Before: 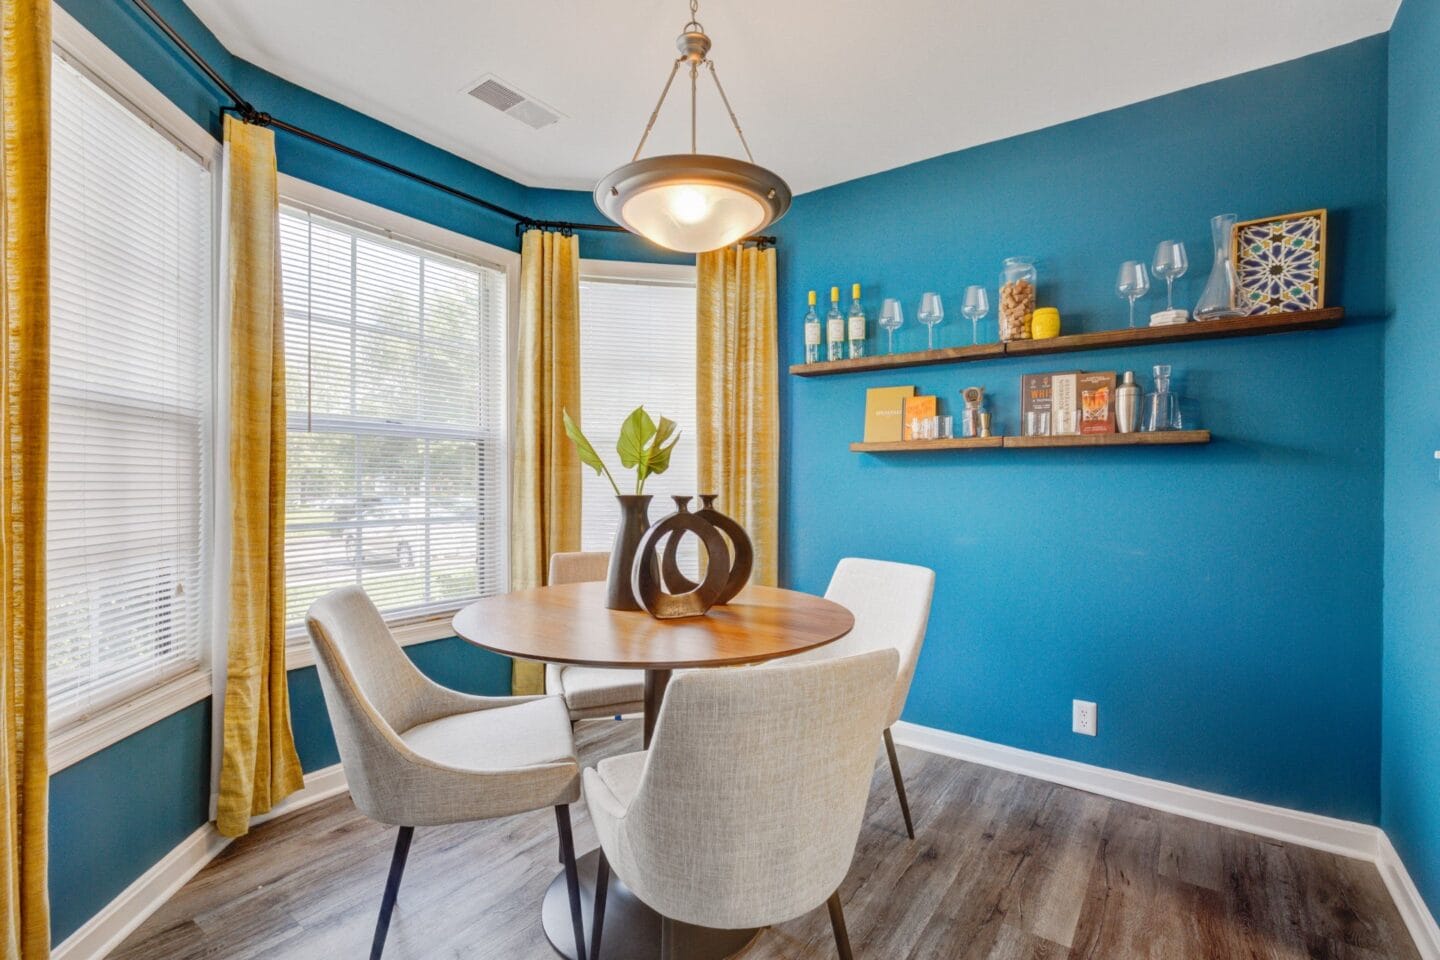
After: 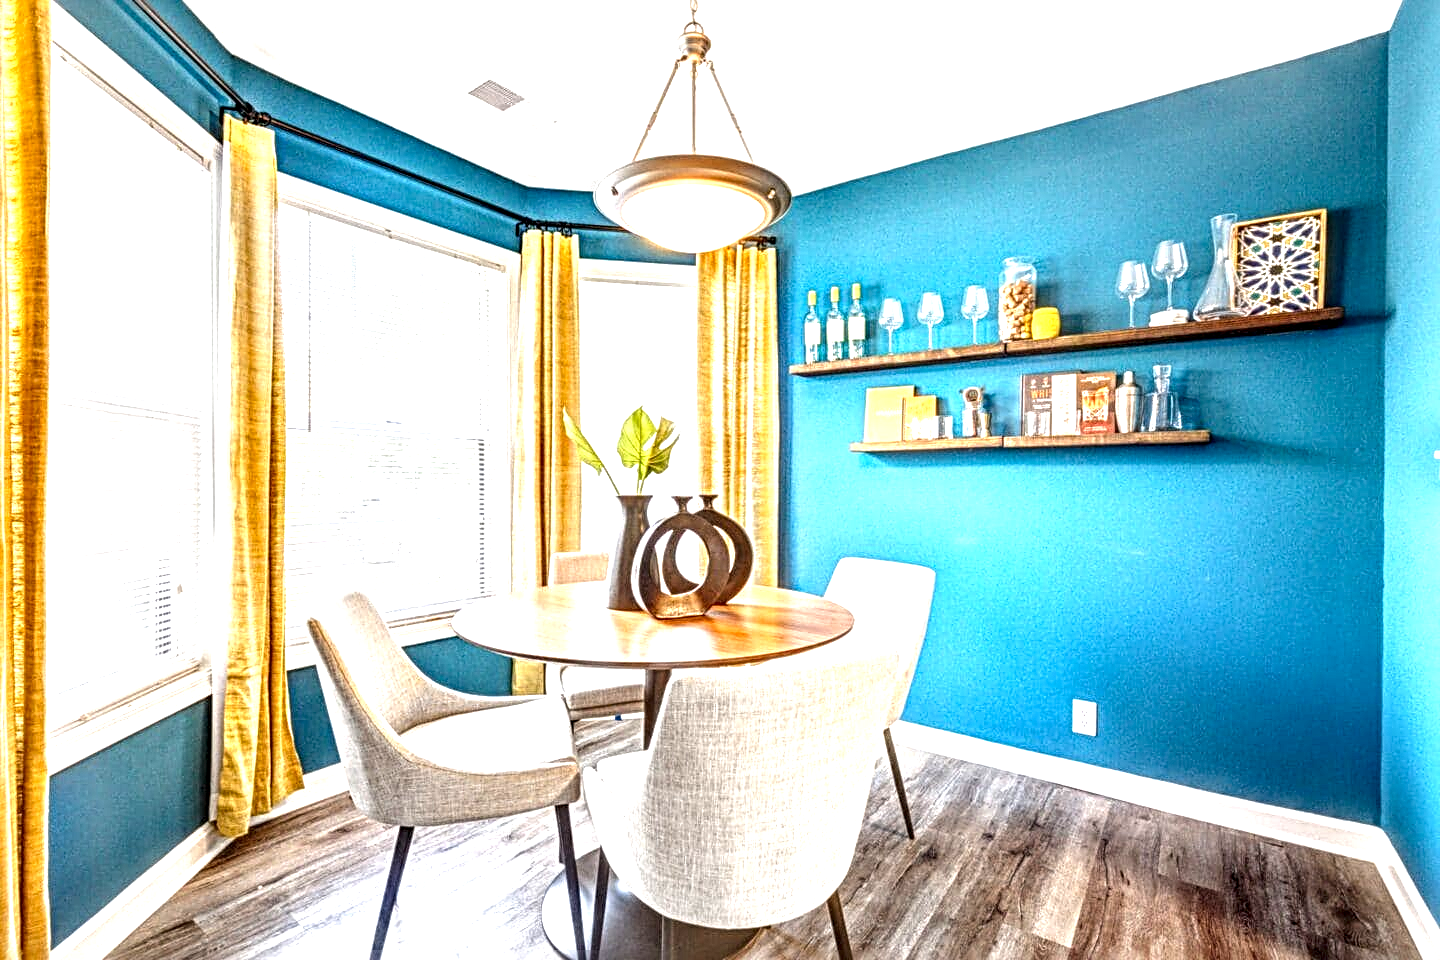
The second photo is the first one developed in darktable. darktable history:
sharpen: radius 4
local contrast: detail 160%
exposure: black level correction 0, exposure 1.35 EV, compensate exposure bias true, compensate highlight preservation false
